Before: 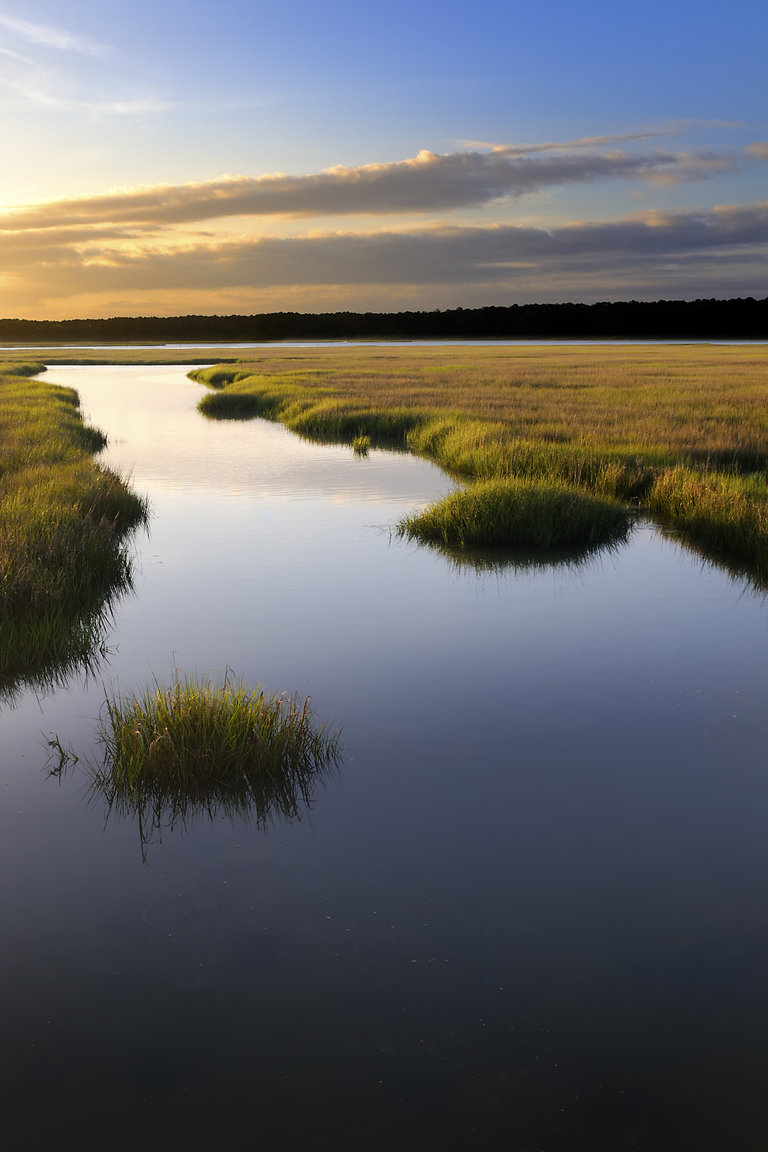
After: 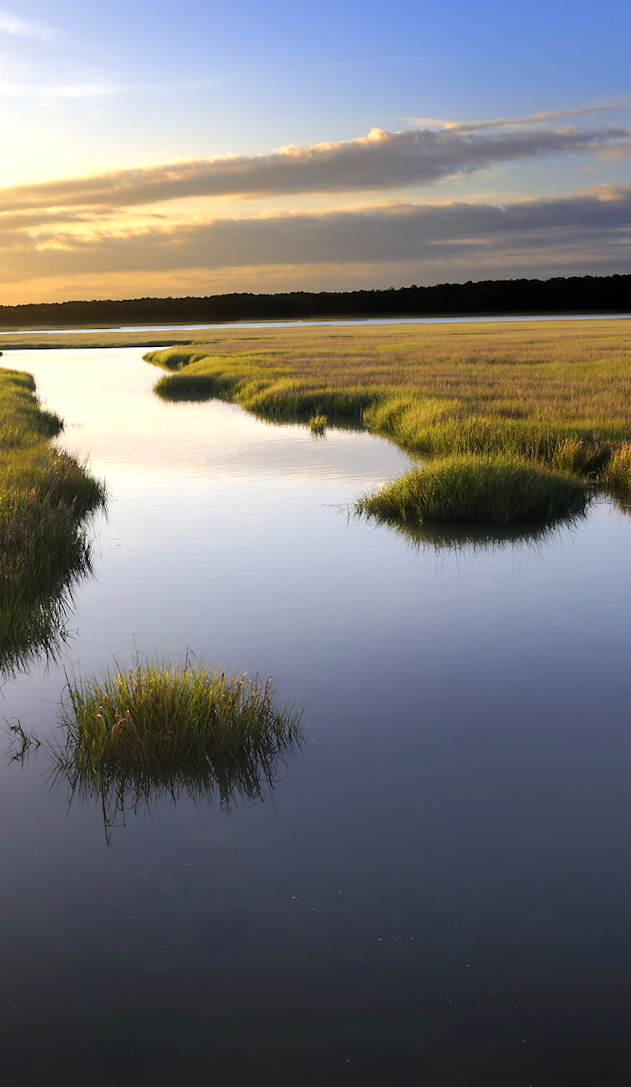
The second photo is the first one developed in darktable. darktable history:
exposure: black level correction 0, exposure 0.3 EV, compensate highlight preservation false
crop and rotate: angle 1°, left 4.281%, top 0.642%, right 11.383%, bottom 2.486%
